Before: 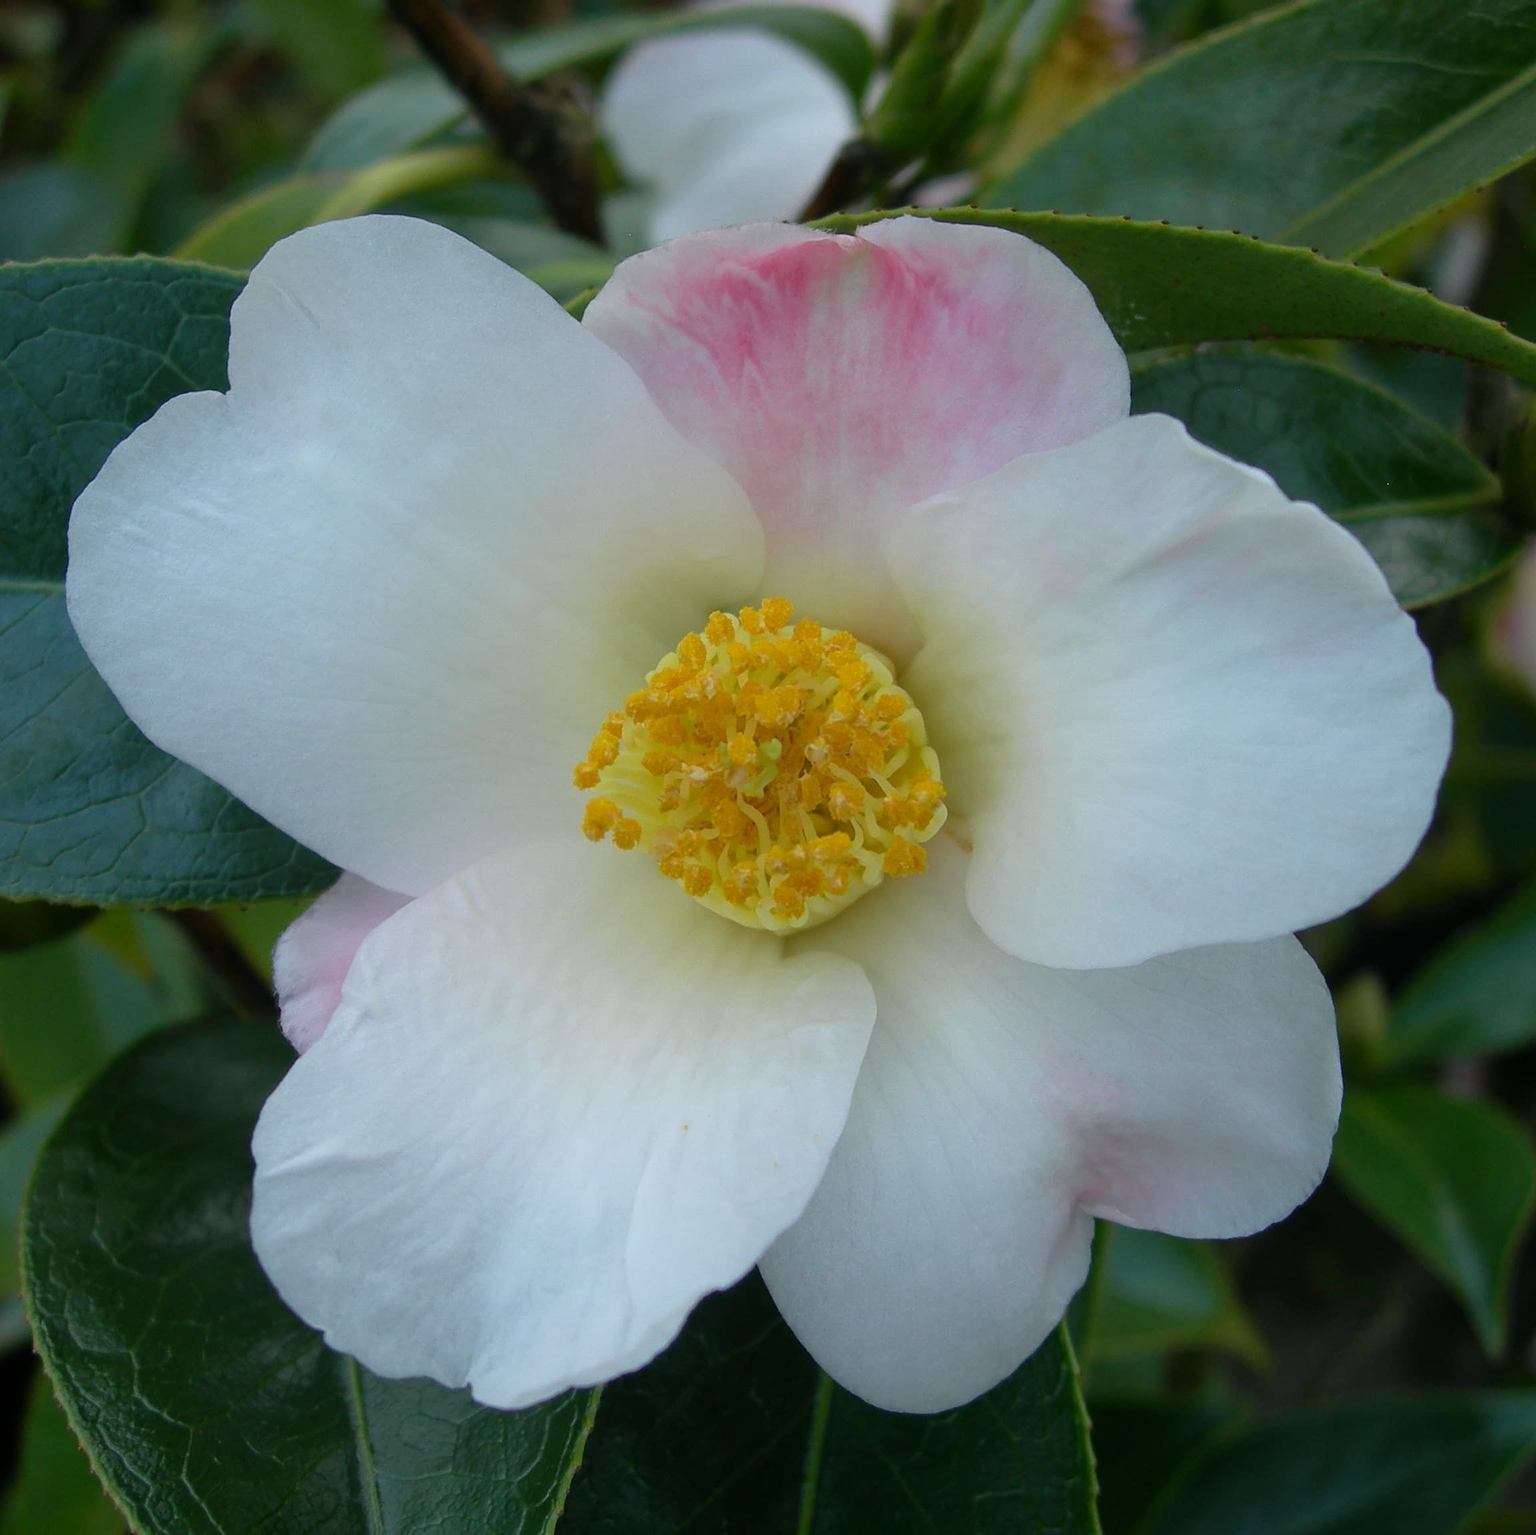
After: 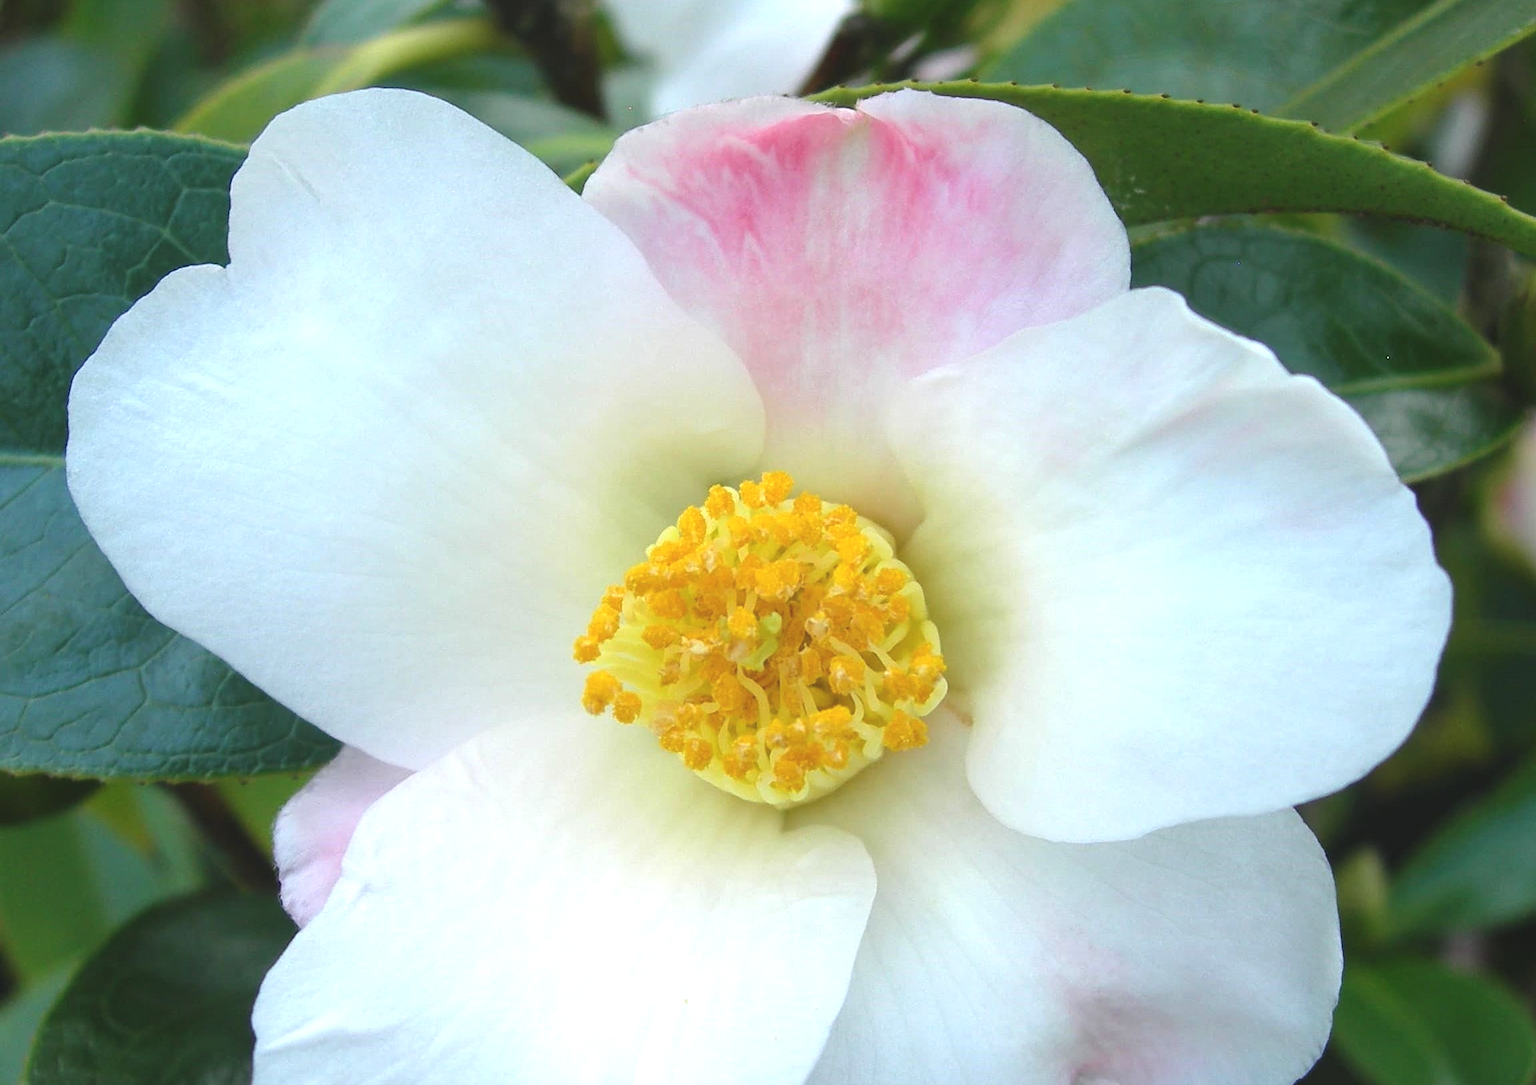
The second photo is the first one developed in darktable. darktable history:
exposure: black level correction -0.005, exposure 1.002 EV, compensate highlight preservation false
crop and rotate: top 8.293%, bottom 20.996%
